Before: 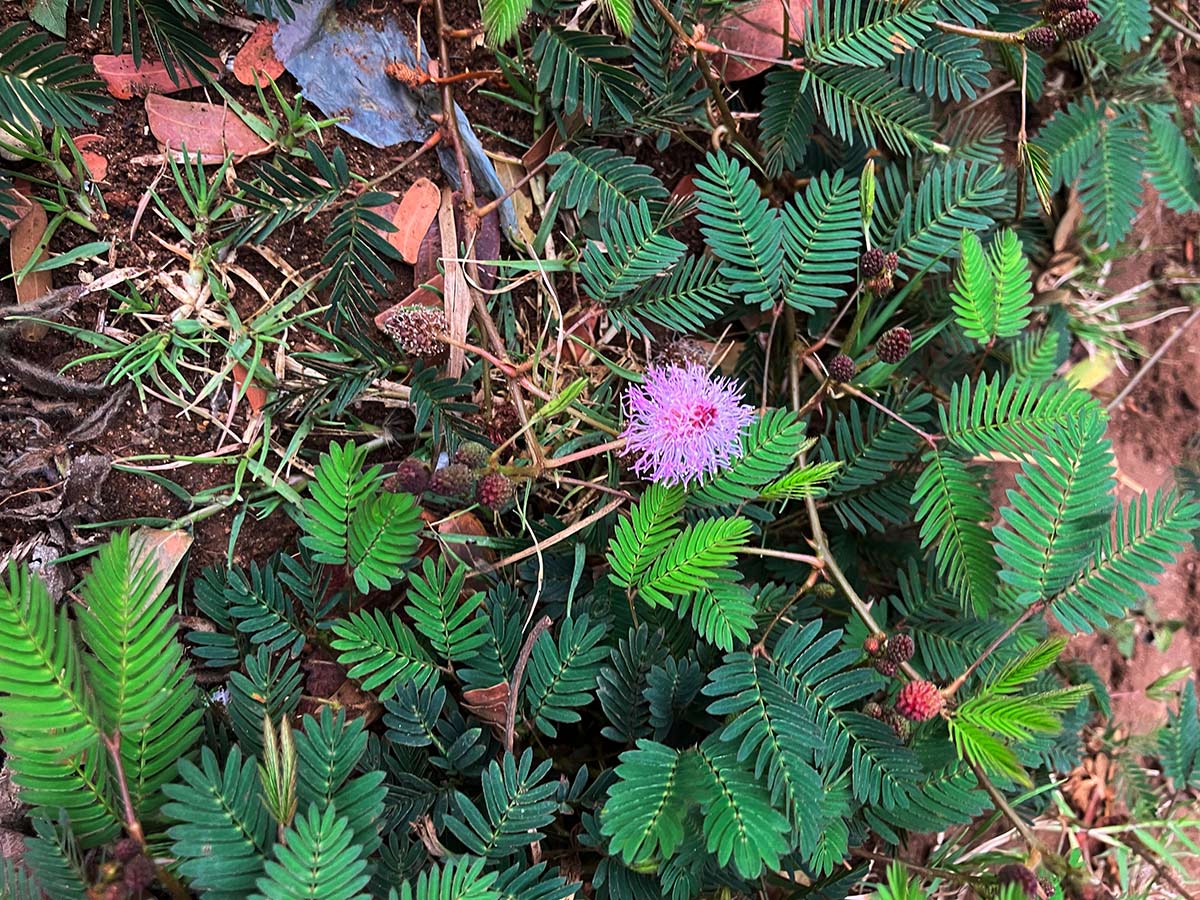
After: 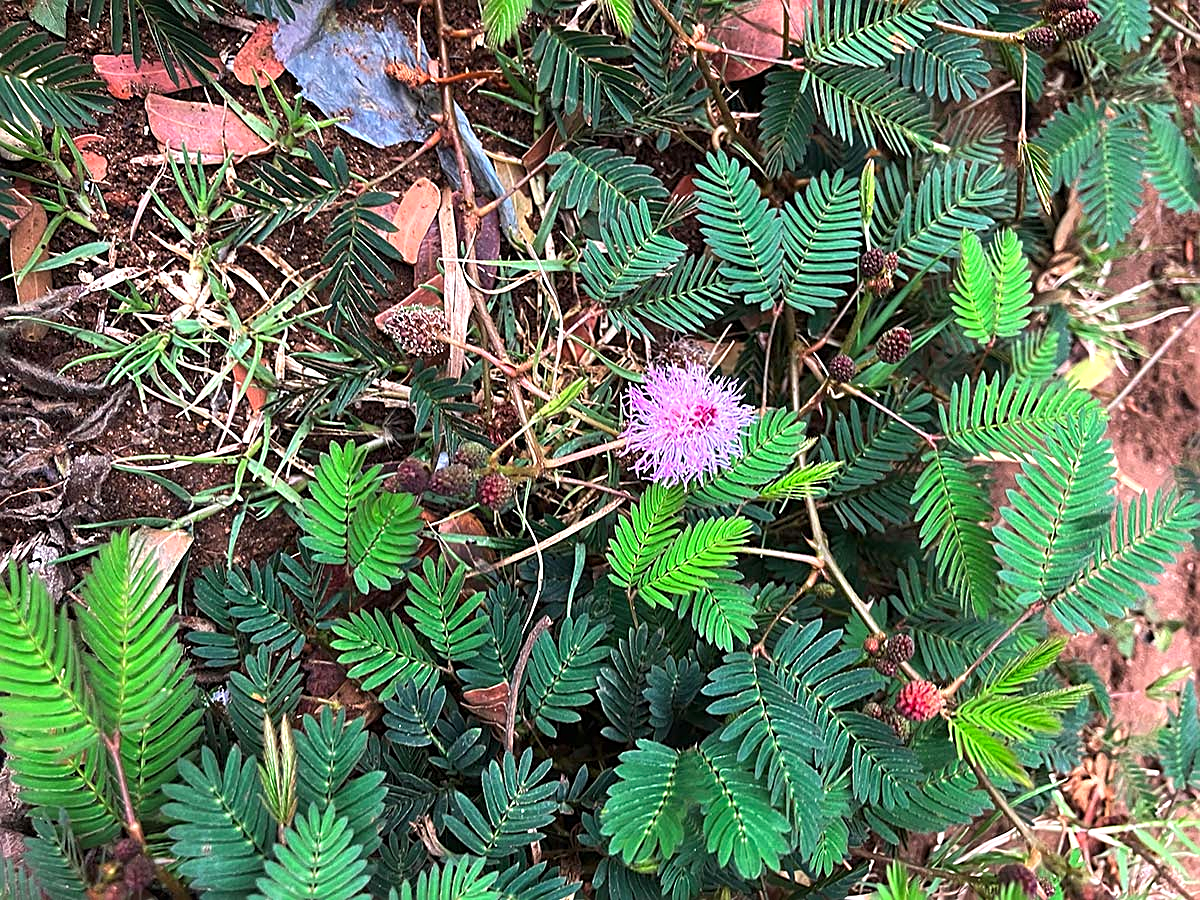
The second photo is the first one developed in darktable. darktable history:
color balance rgb: linear chroma grading › global chroma 8.826%, perceptual saturation grading › global saturation 0.689%, global vibrance -23.007%
tone equalizer: on, module defaults
exposure: black level correction 0, exposure 0.498 EV, compensate highlight preservation false
sharpen: on, module defaults
